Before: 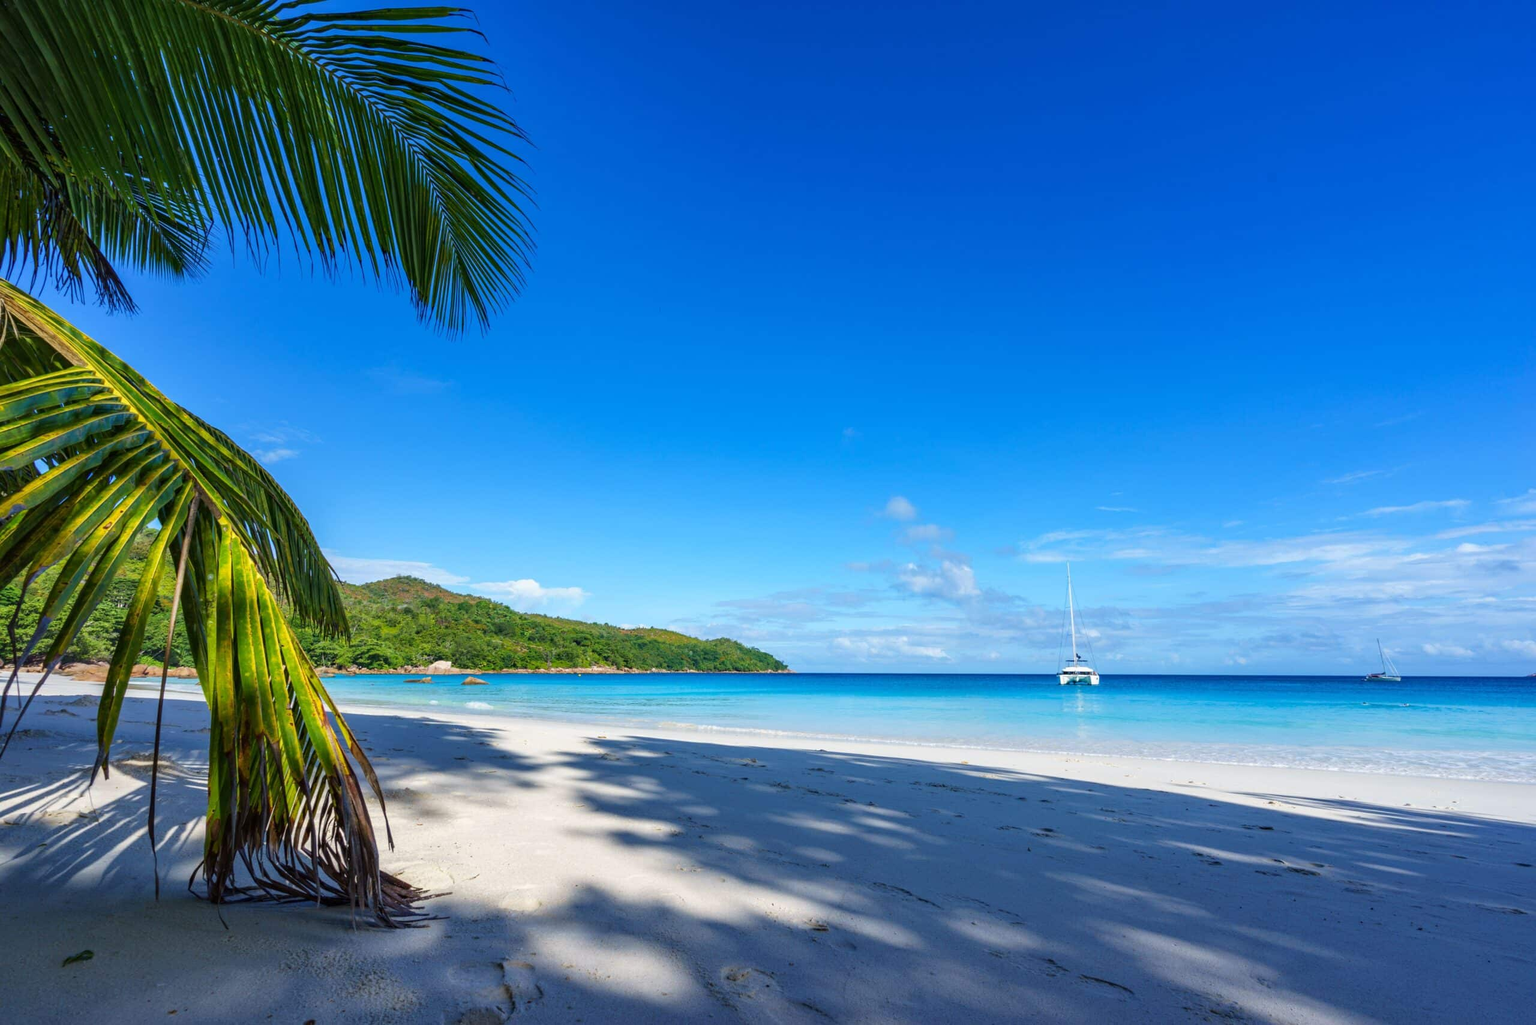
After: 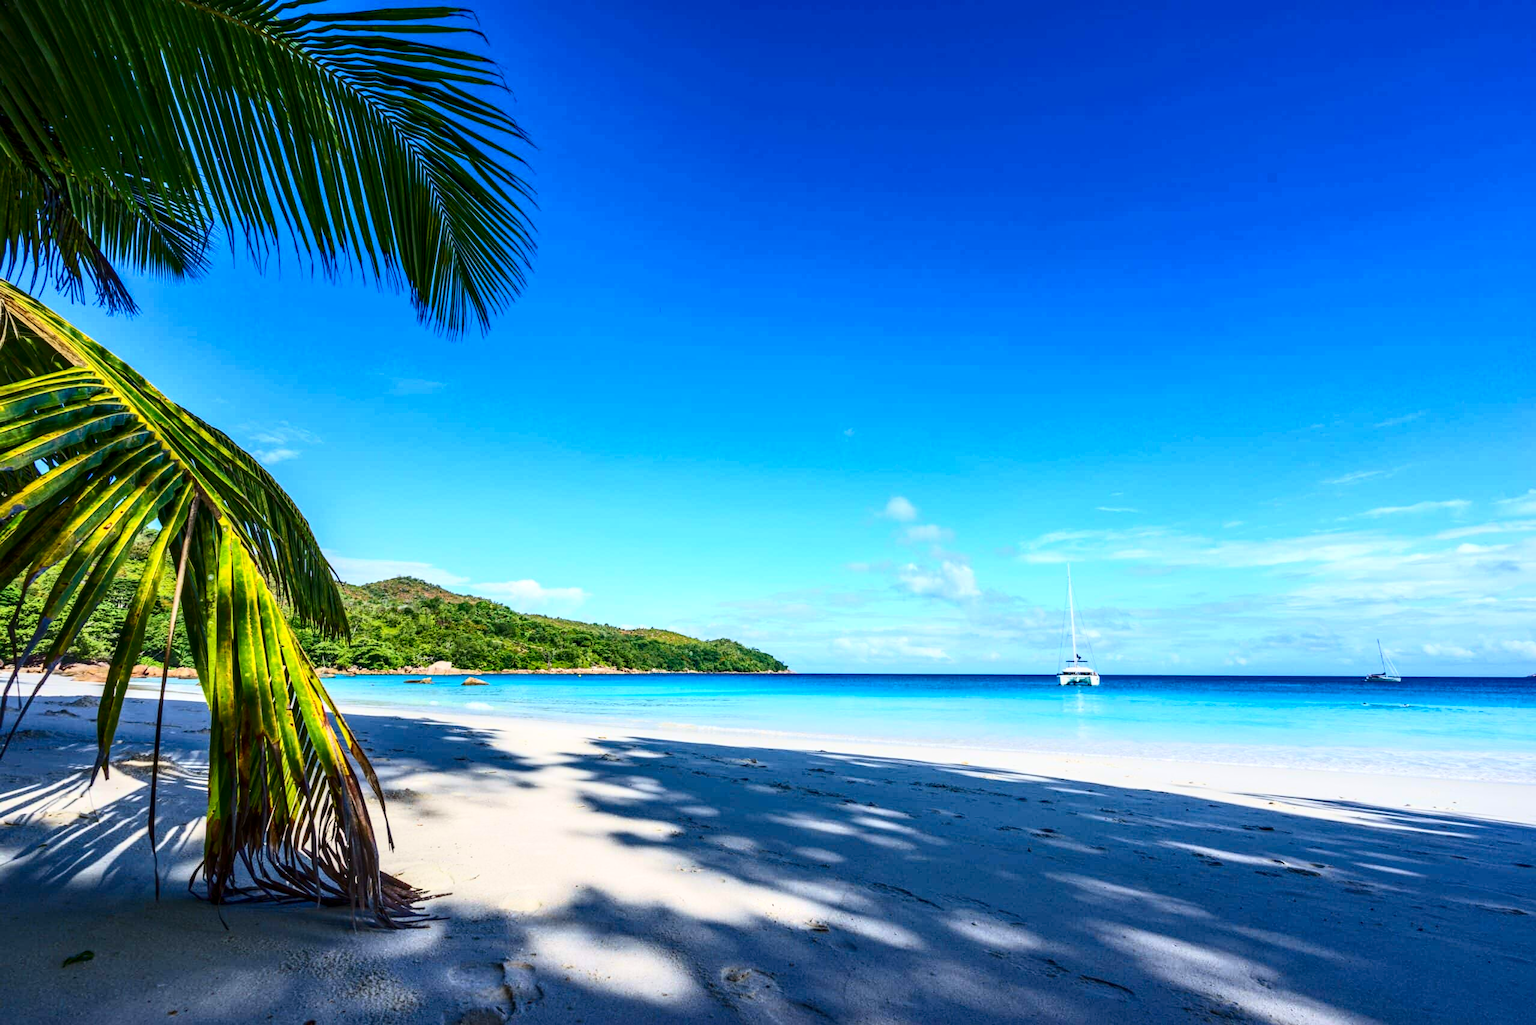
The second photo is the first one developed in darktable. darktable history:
contrast brightness saturation: contrast 0.4, brightness 0.1, saturation 0.21
local contrast: on, module defaults
